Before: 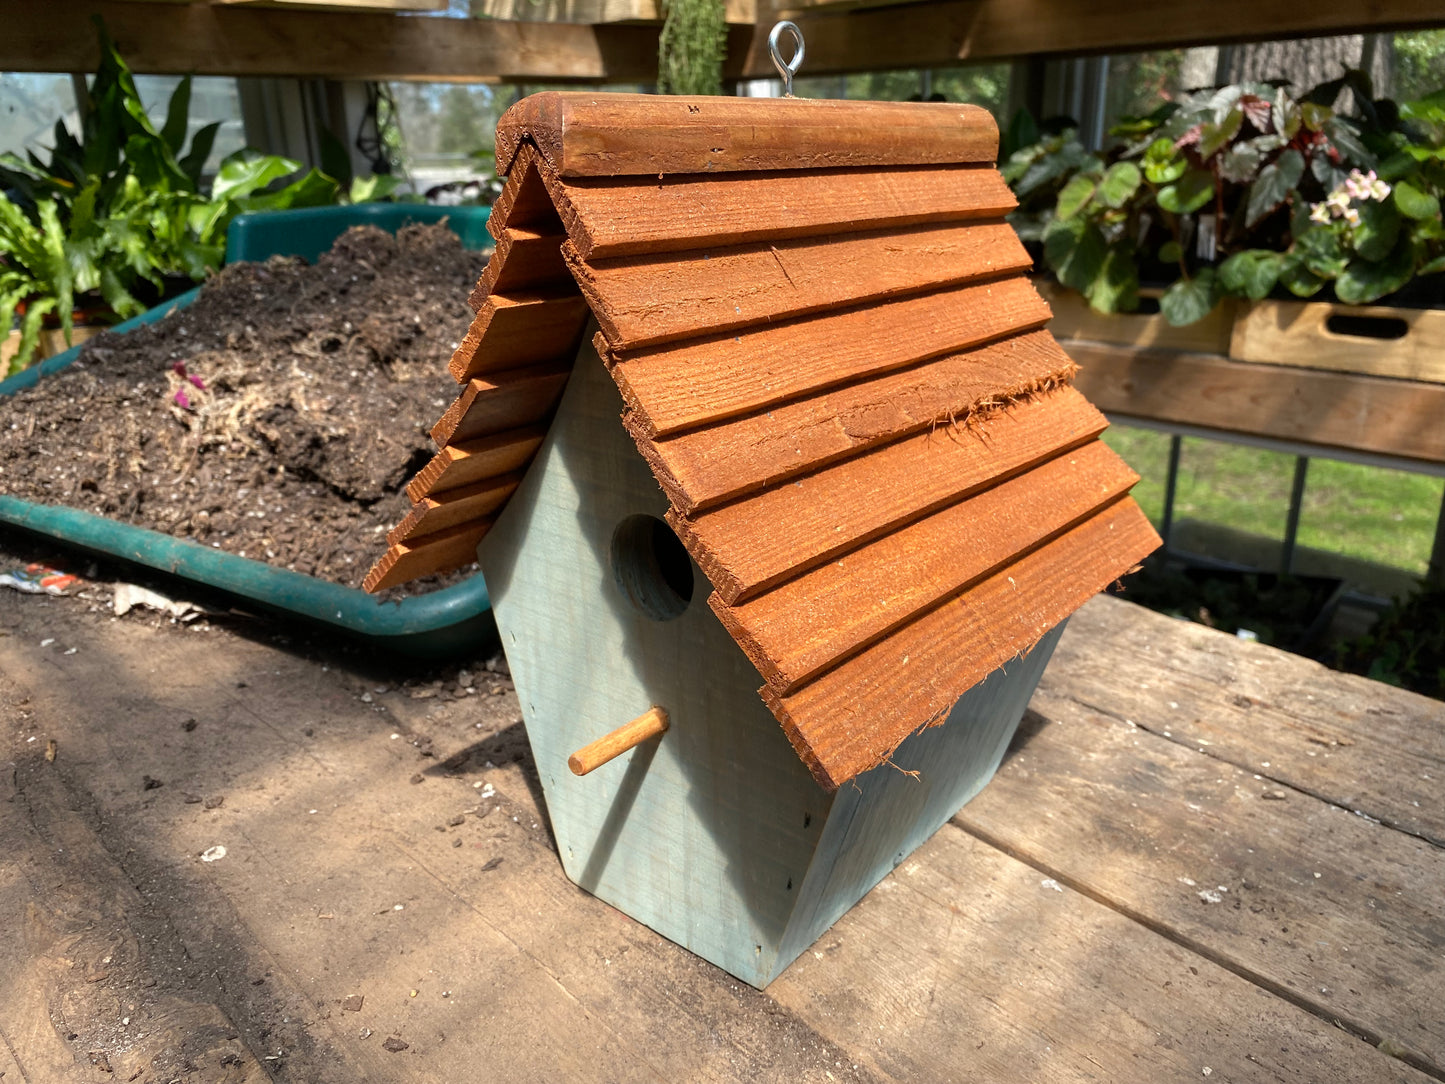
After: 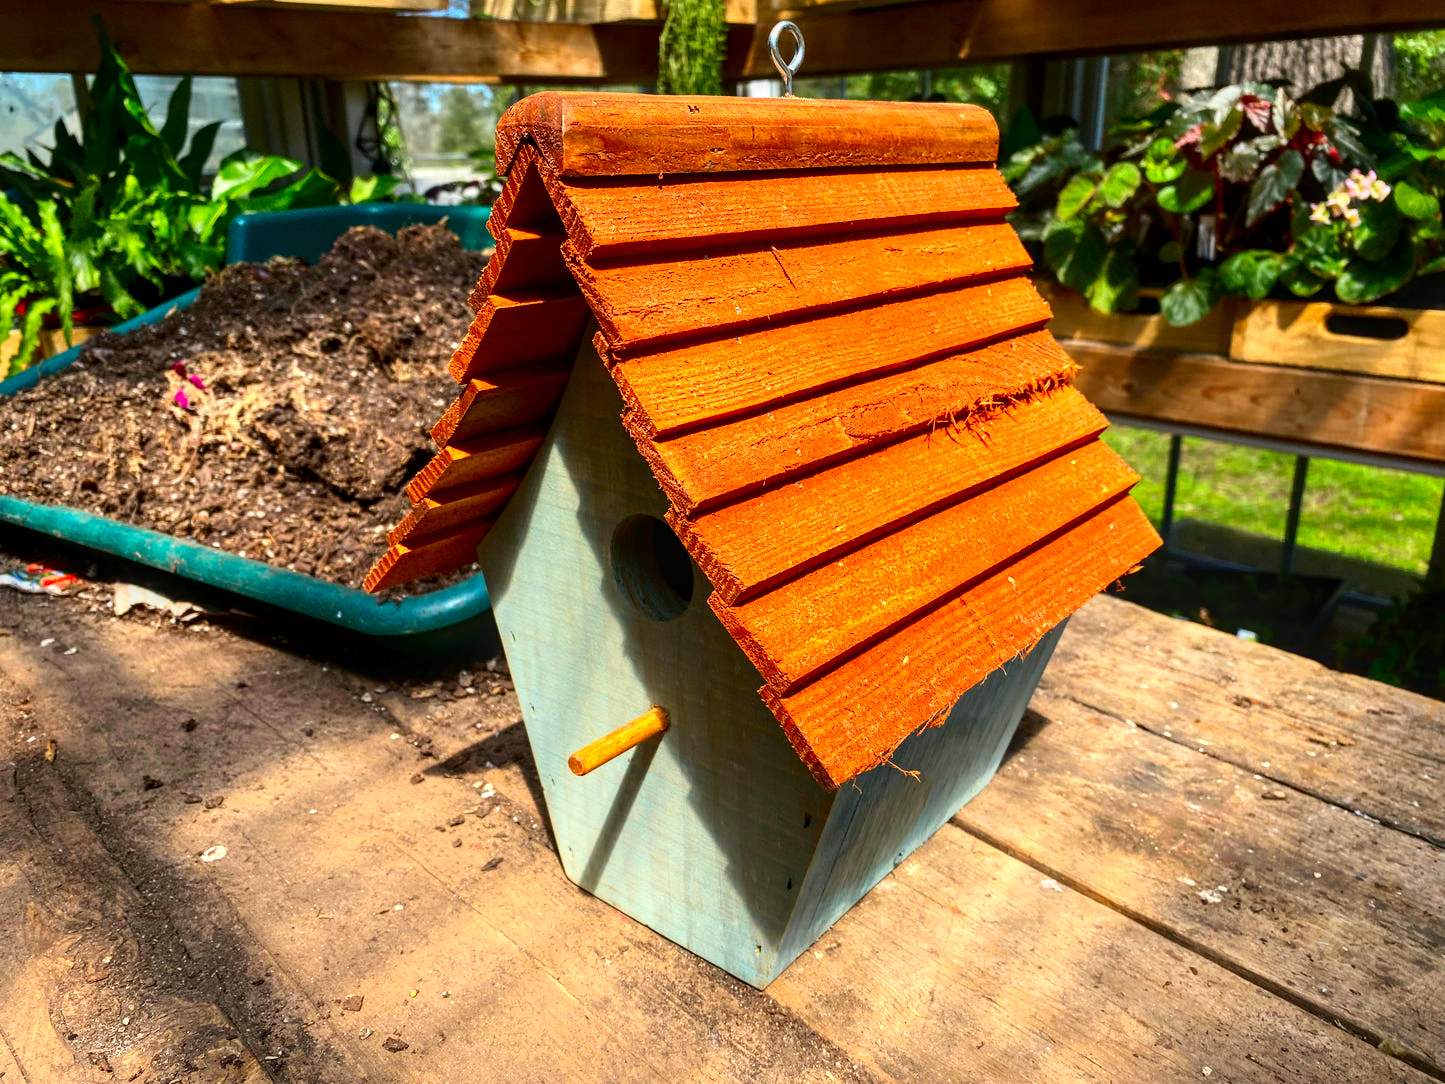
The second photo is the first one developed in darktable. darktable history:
contrast brightness saturation: contrast 0.26, brightness 0.02, saturation 0.87
local contrast: on, module defaults
